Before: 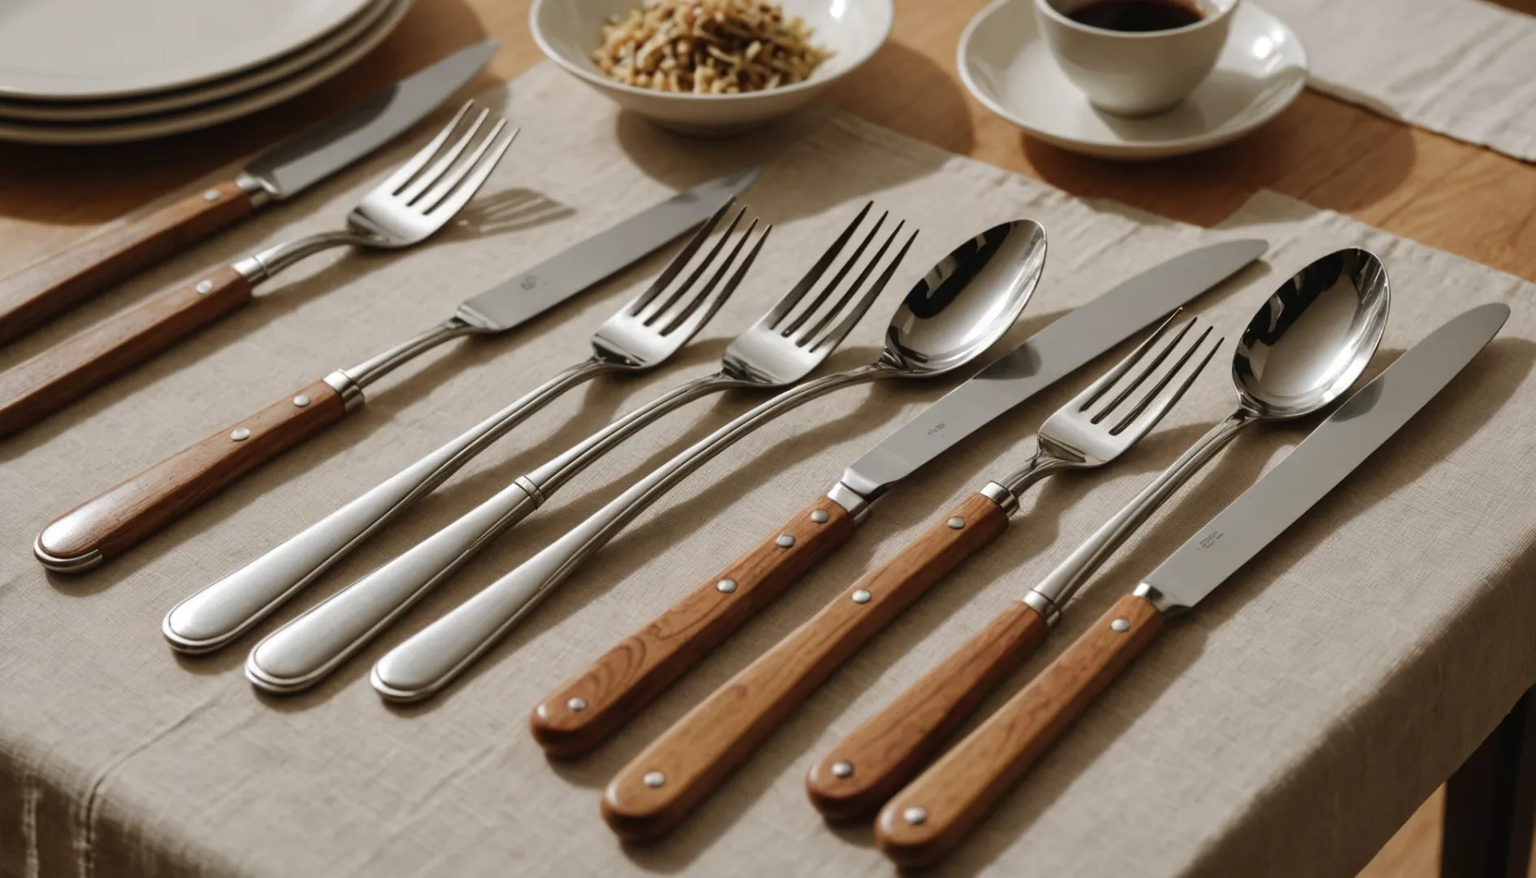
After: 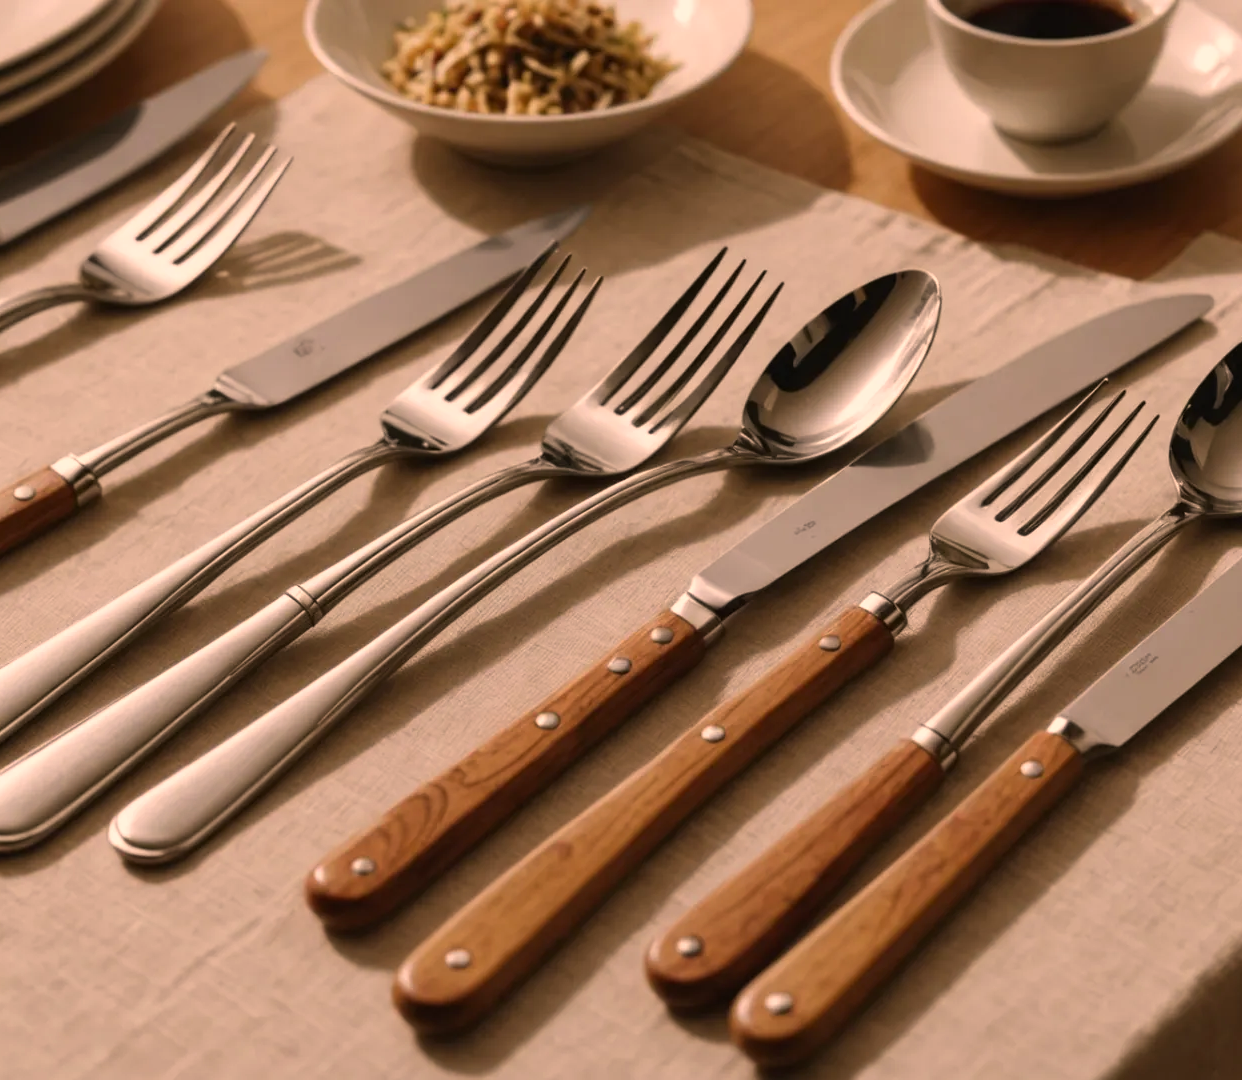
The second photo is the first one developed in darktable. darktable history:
color correction: highlights a* 17.61, highlights b* 18.41
crop and rotate: left 18.382%, right 15.902%
shadows and highlights: shadows 1.53, highlights 41.06
